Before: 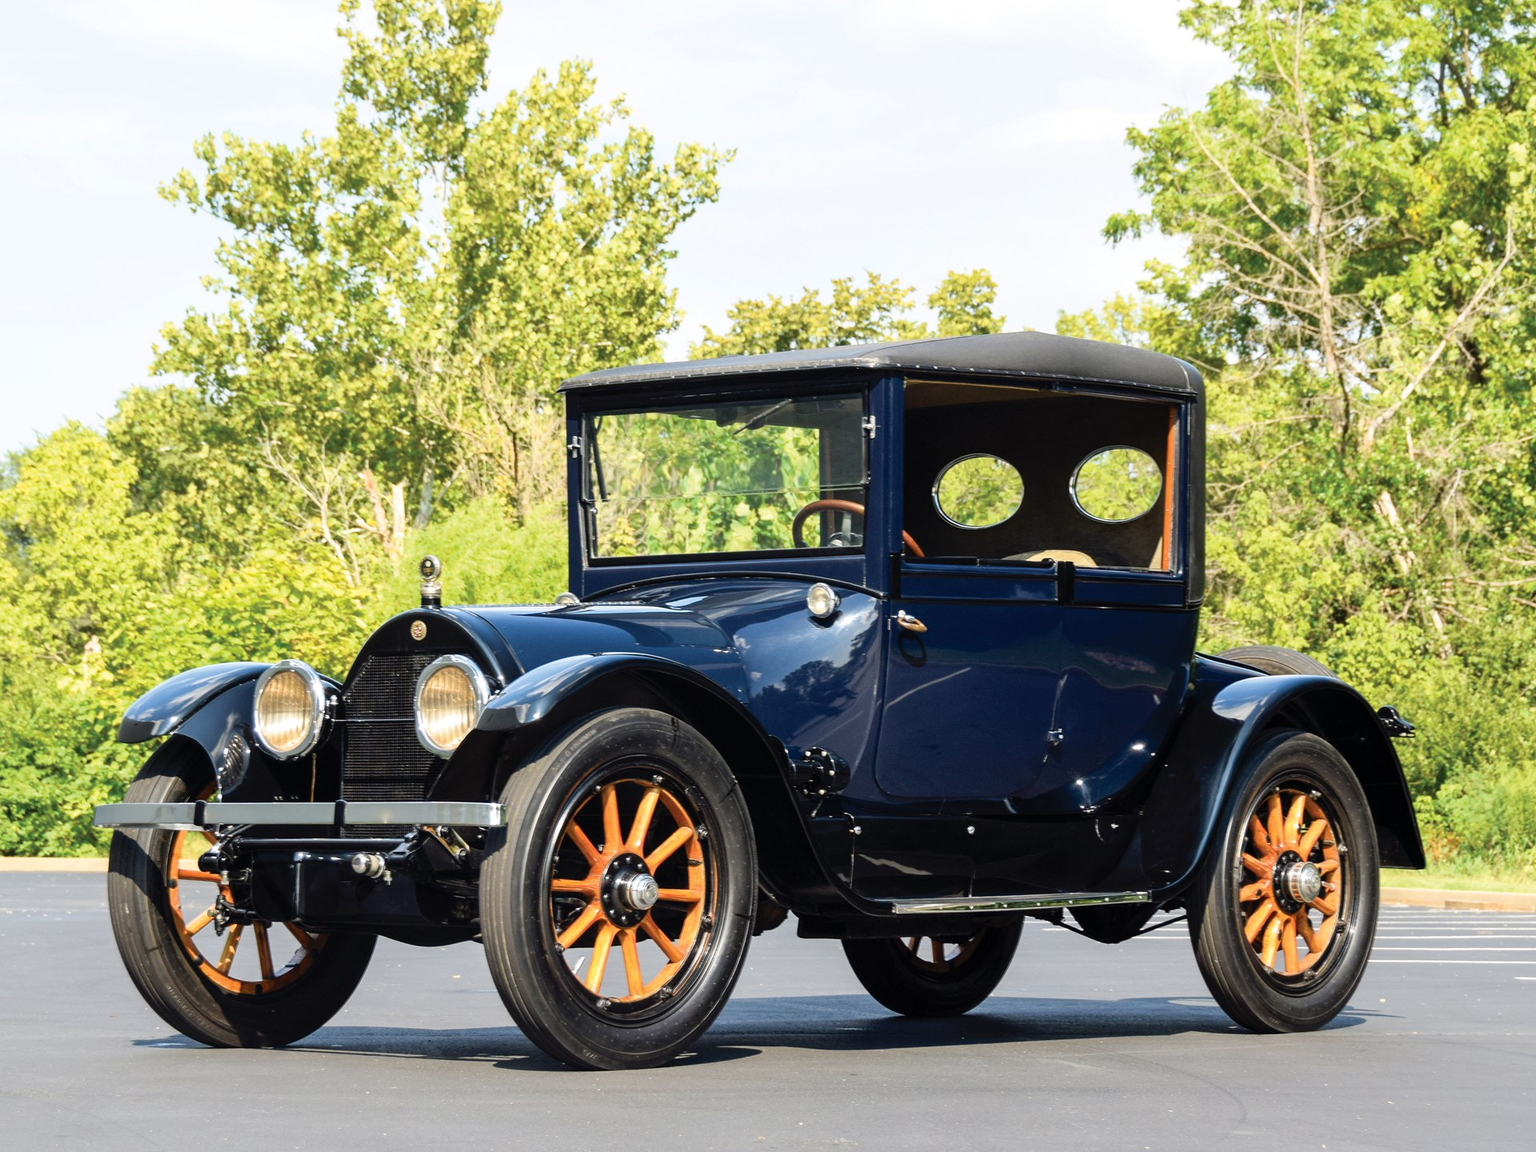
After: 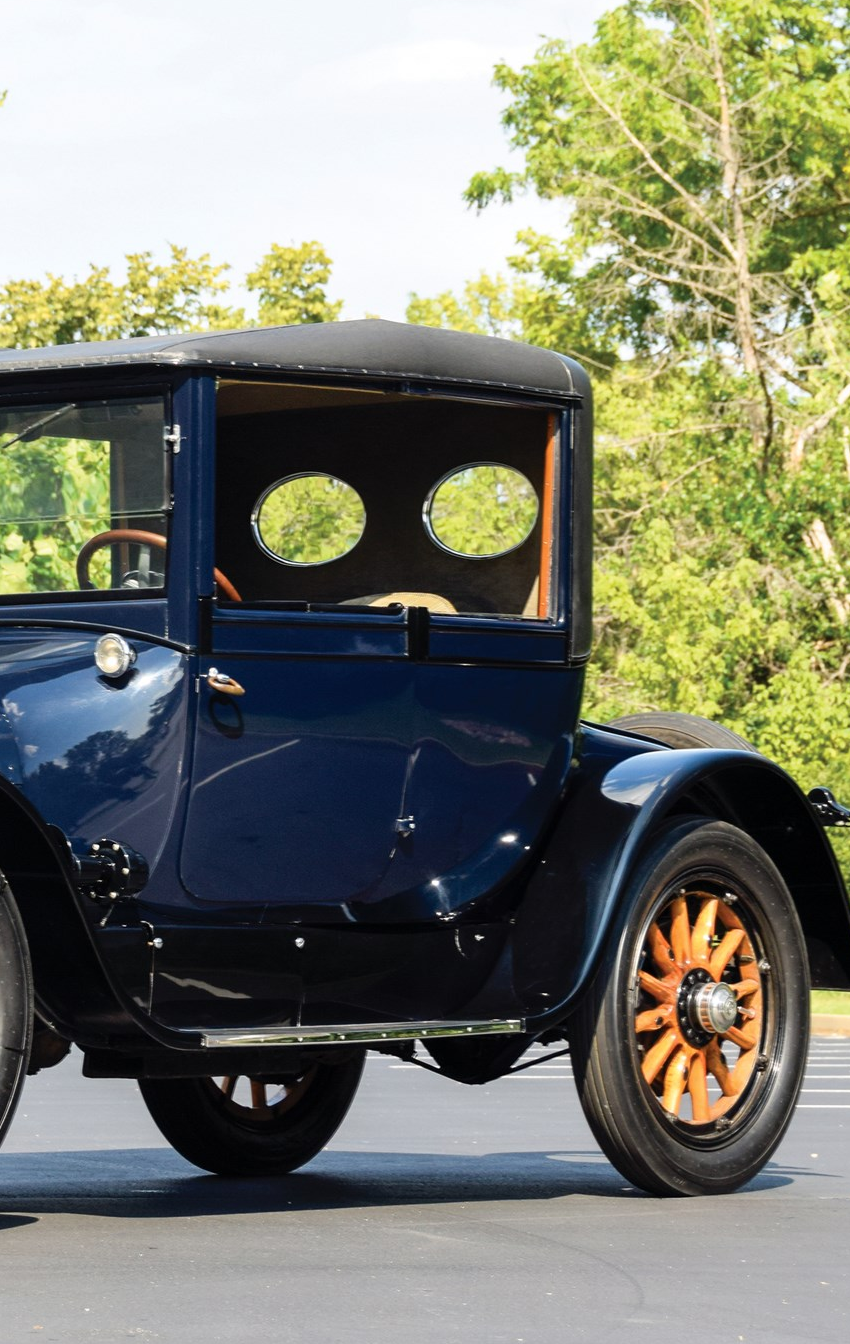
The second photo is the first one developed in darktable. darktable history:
crop: left 47.628%, top 6.643%, right 7.874%
base curve: curves: ch0 [(0, 0) (0.297, 0.298) (1, 1)], preserve colors none
